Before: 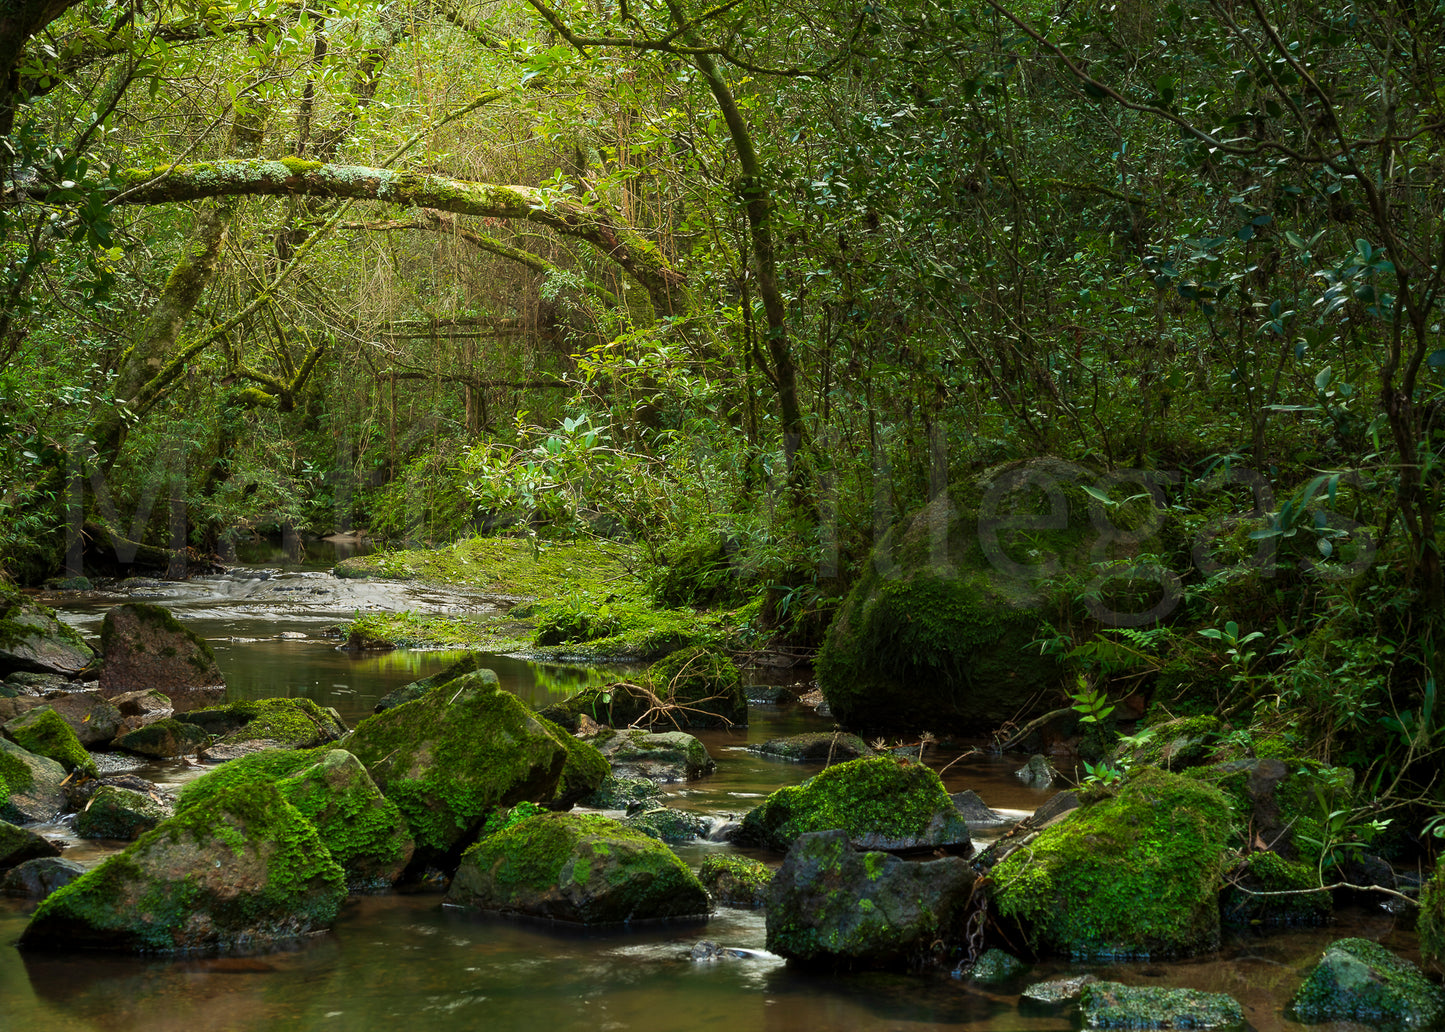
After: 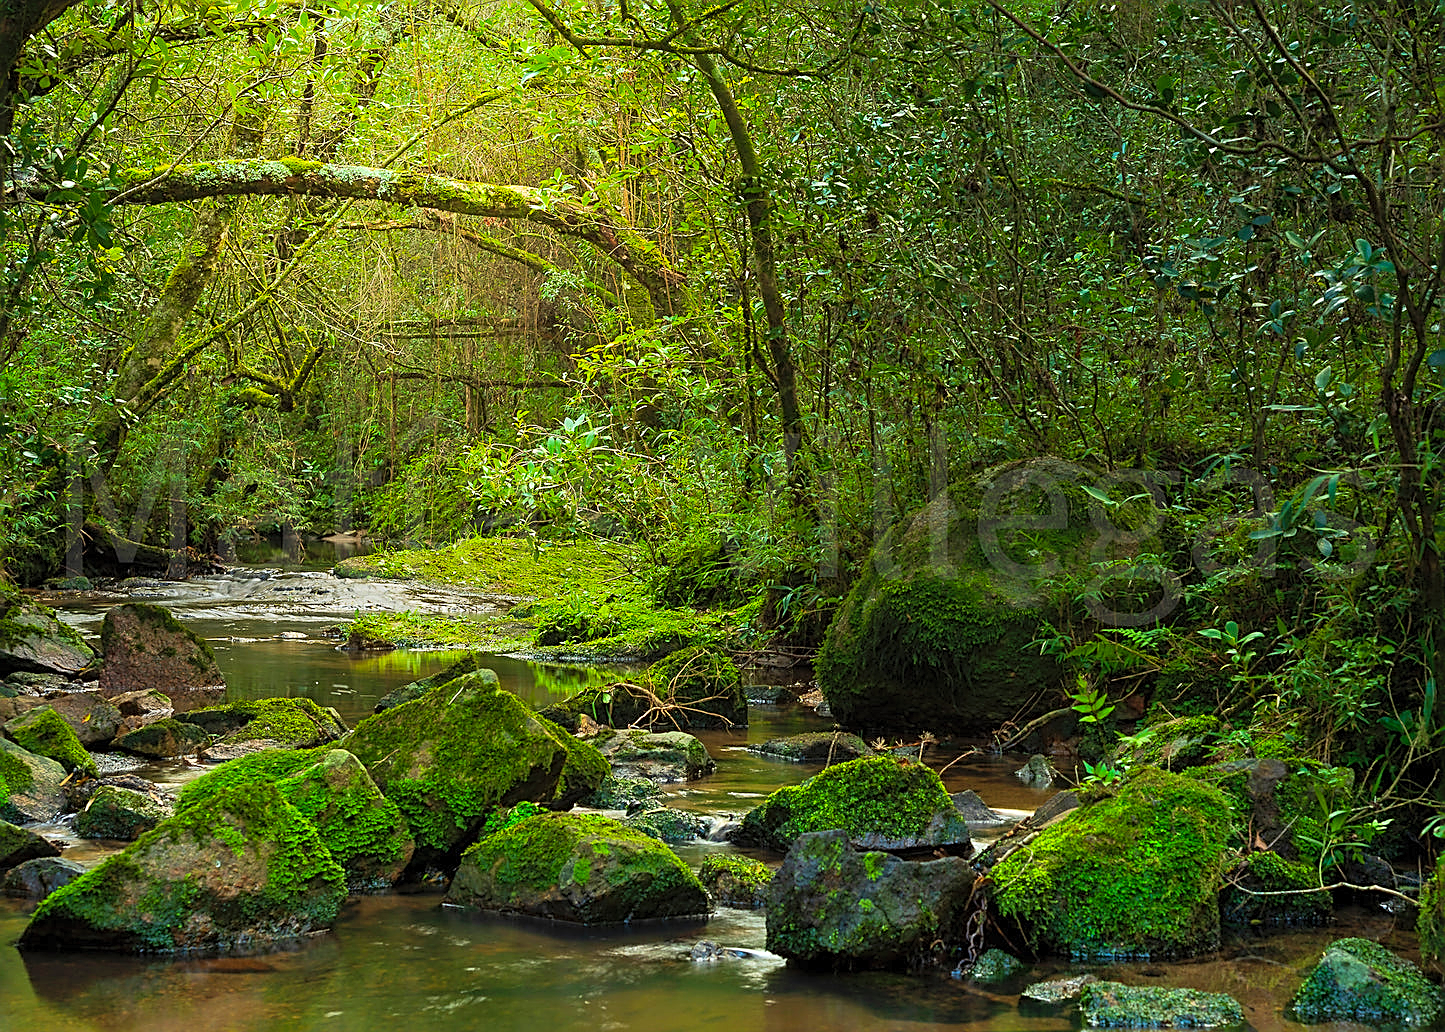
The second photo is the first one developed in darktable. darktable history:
contrast brightness saturation: contrast 0.065, brightness 0.176, saturation 0.401
sharpen: amount 0.89
